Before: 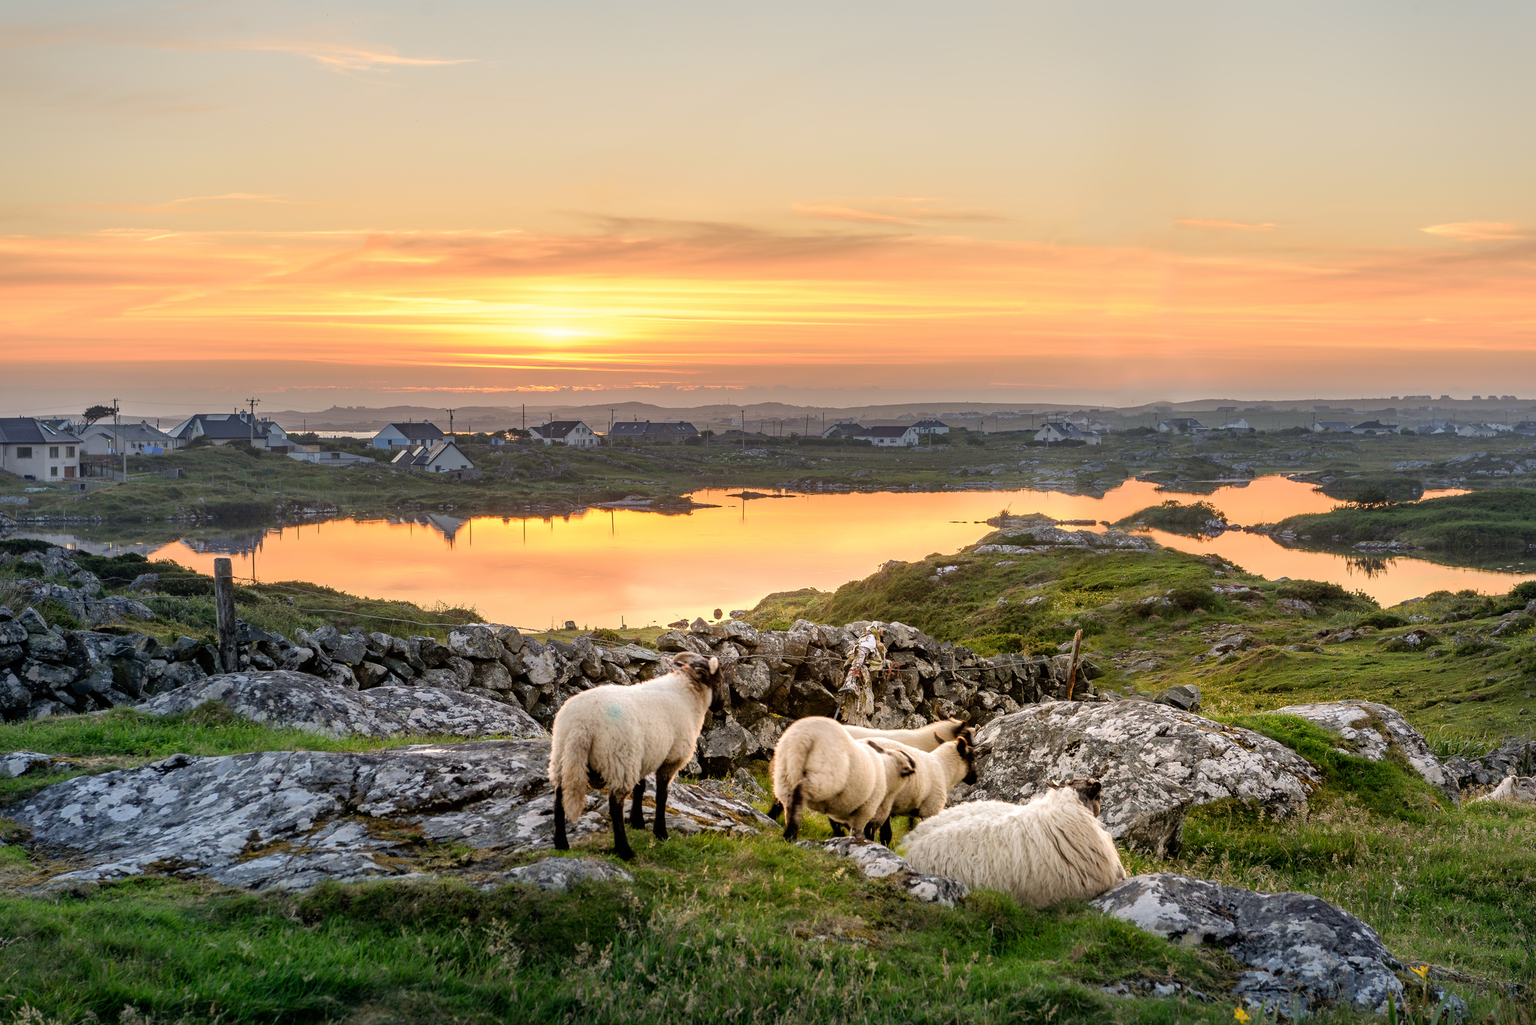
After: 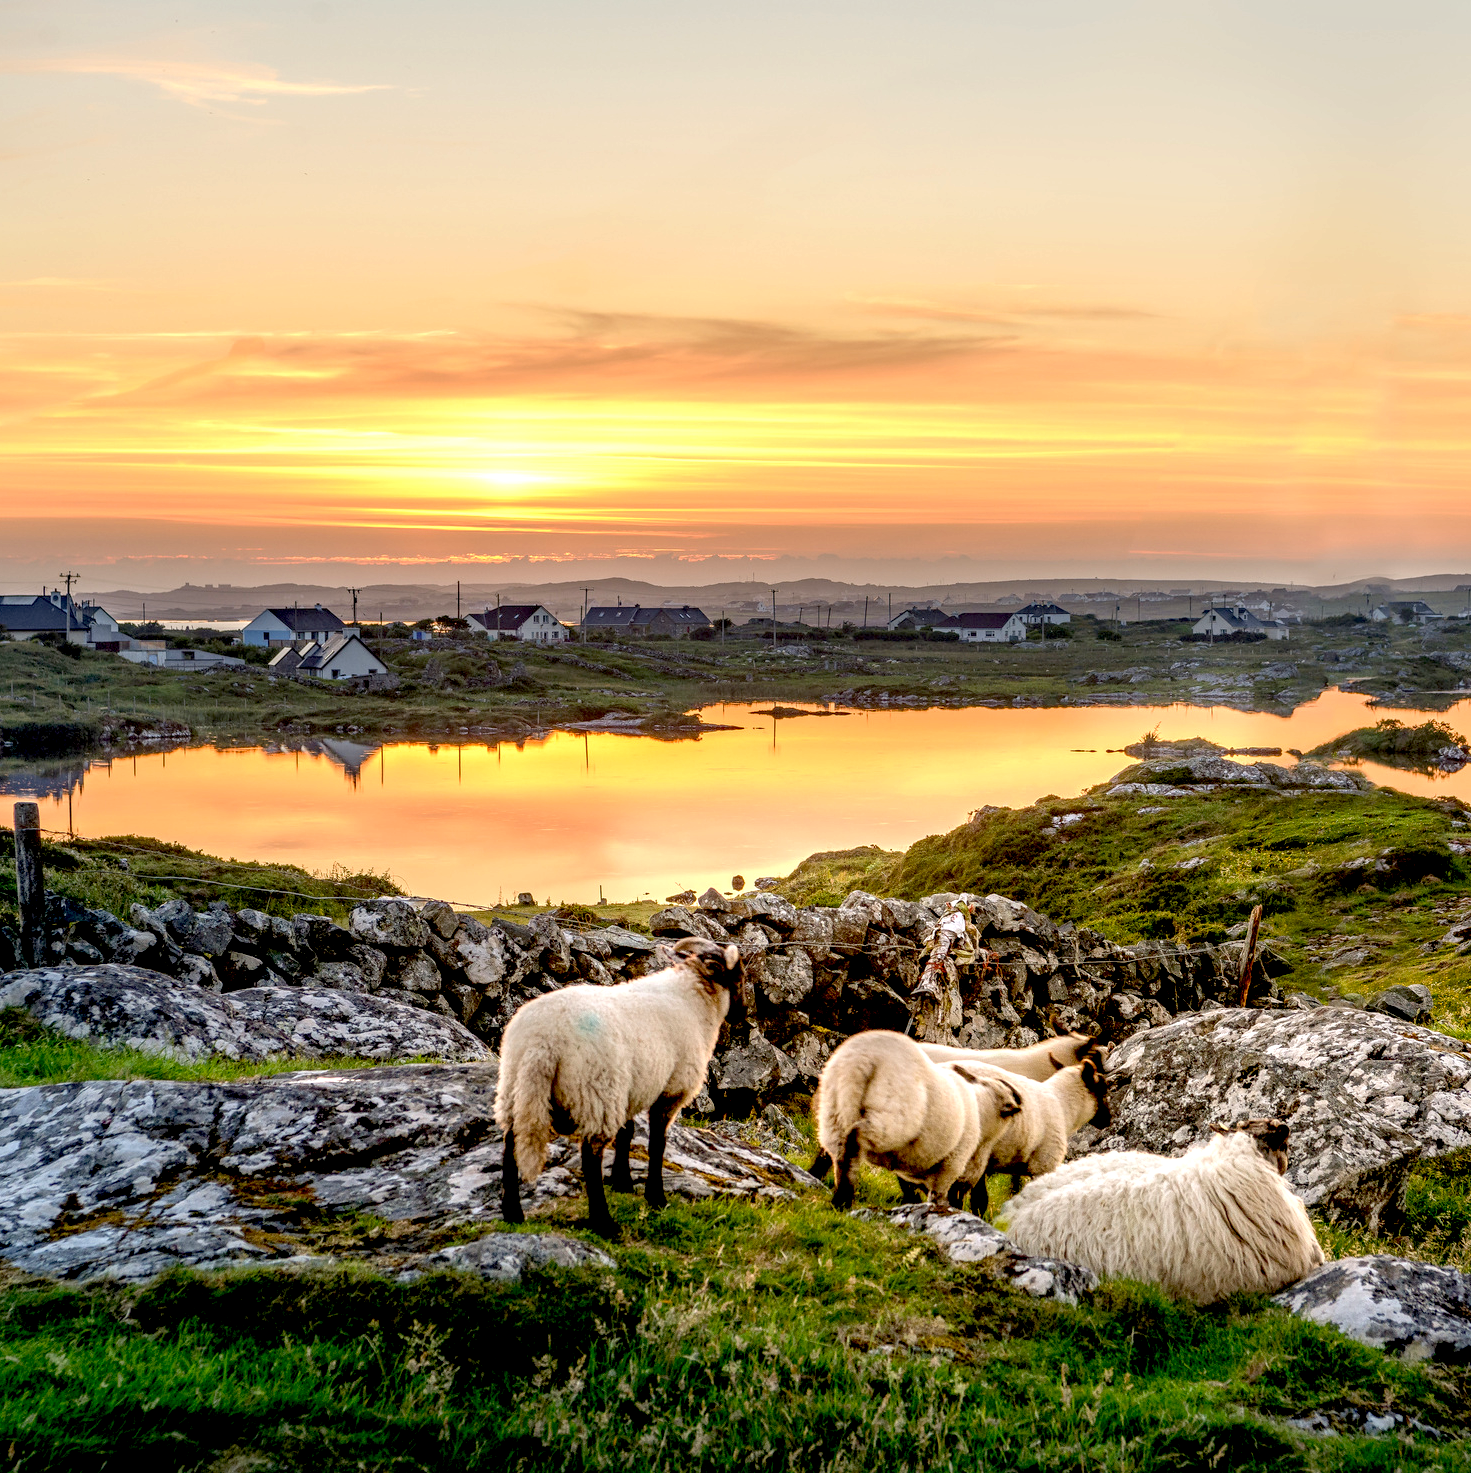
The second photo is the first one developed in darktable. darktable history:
crop and rotate: left 13.342%, right 19.991%
local contrast: on, module defaults
exposure: black level correction 0.031, exposure 0.304 EV, compensate highlight preservation false
